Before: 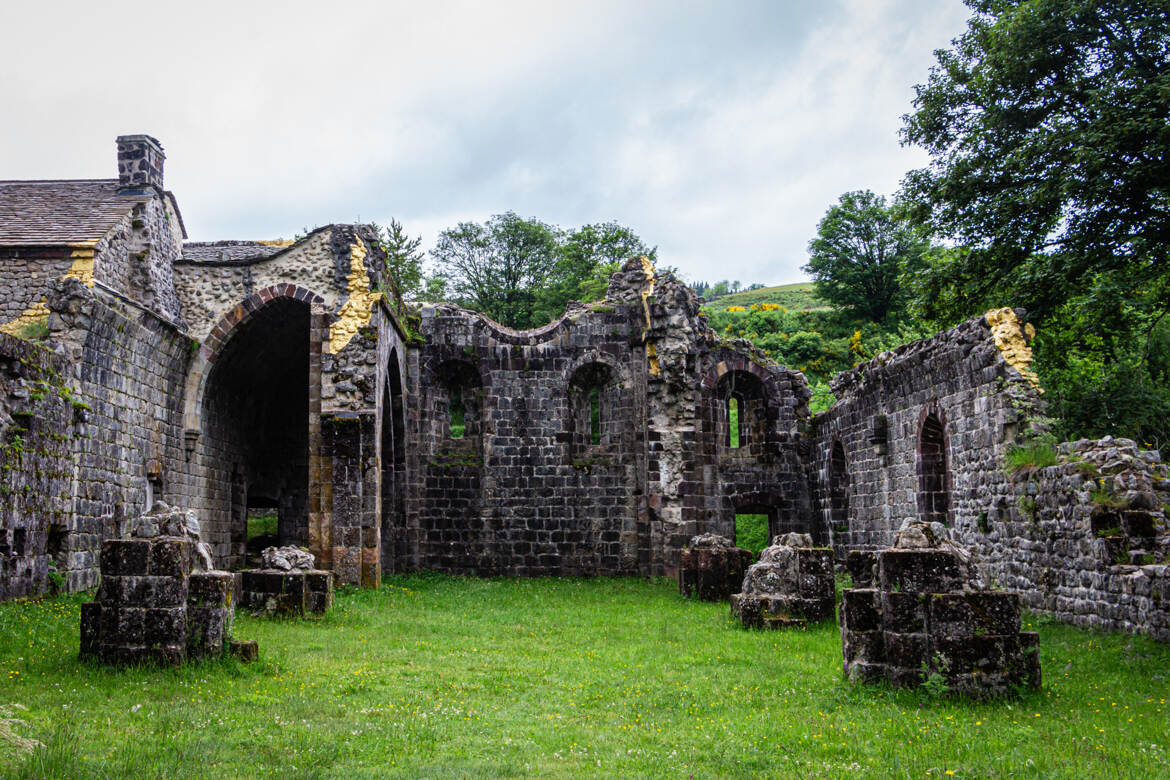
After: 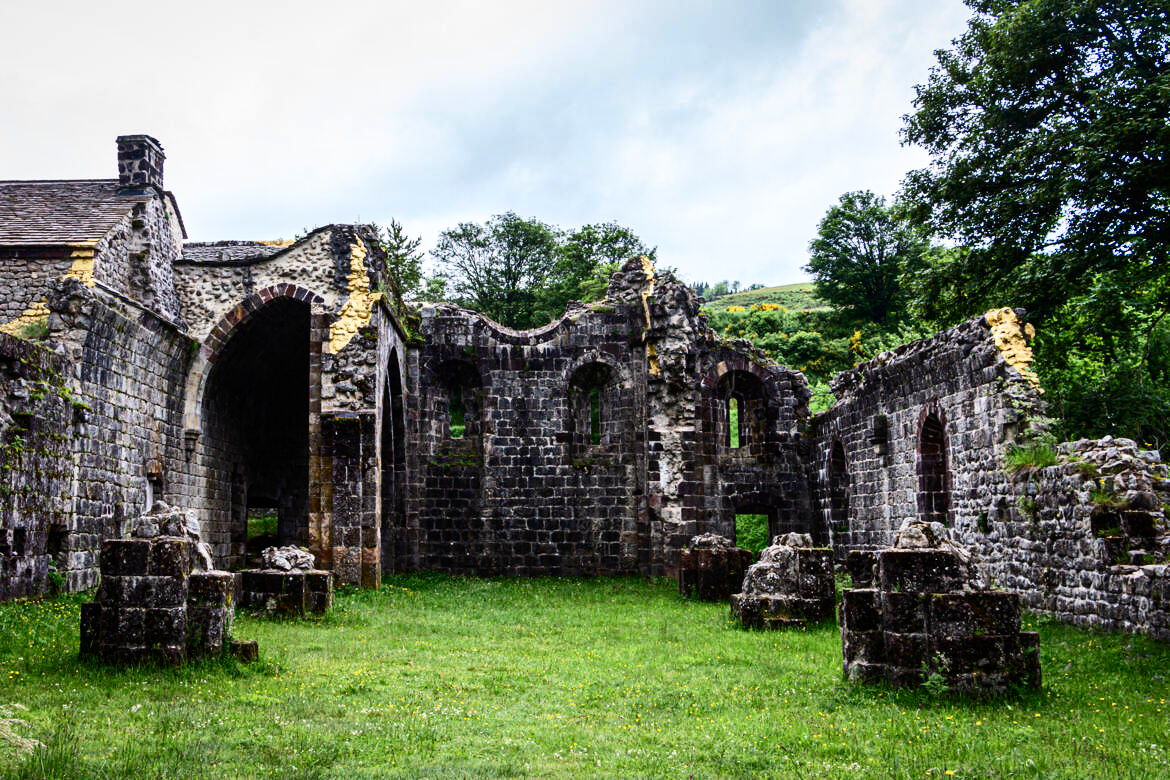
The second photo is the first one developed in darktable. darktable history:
shadows and highlights: white point adjustment 0.877, soften with gaussian
contrast brightness saturation: contrast 0.28
